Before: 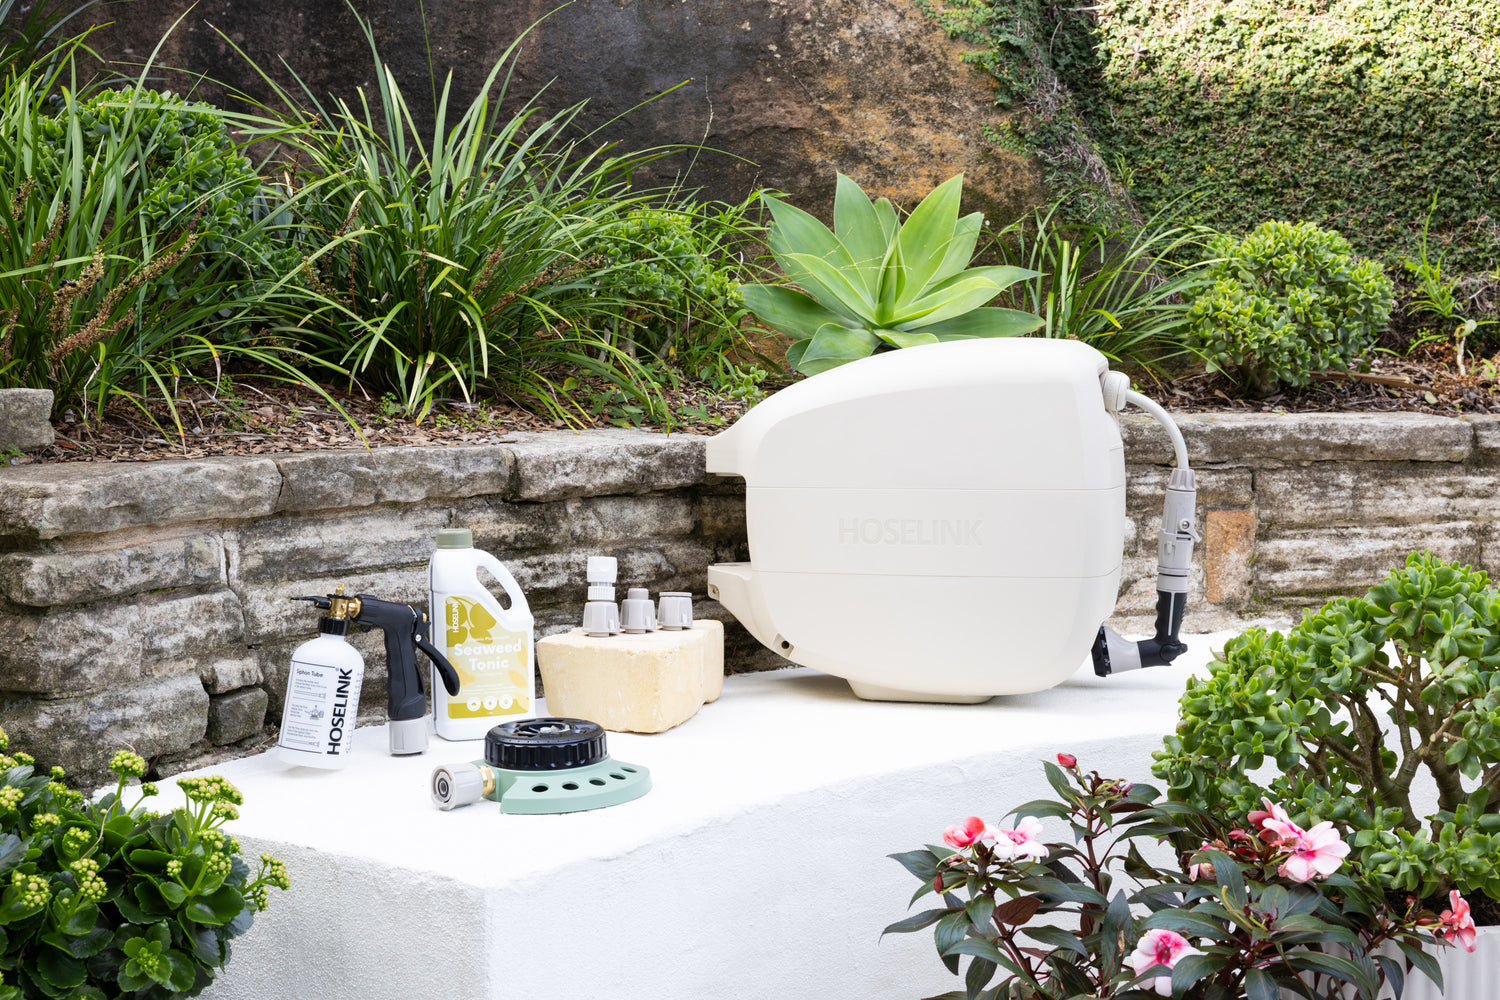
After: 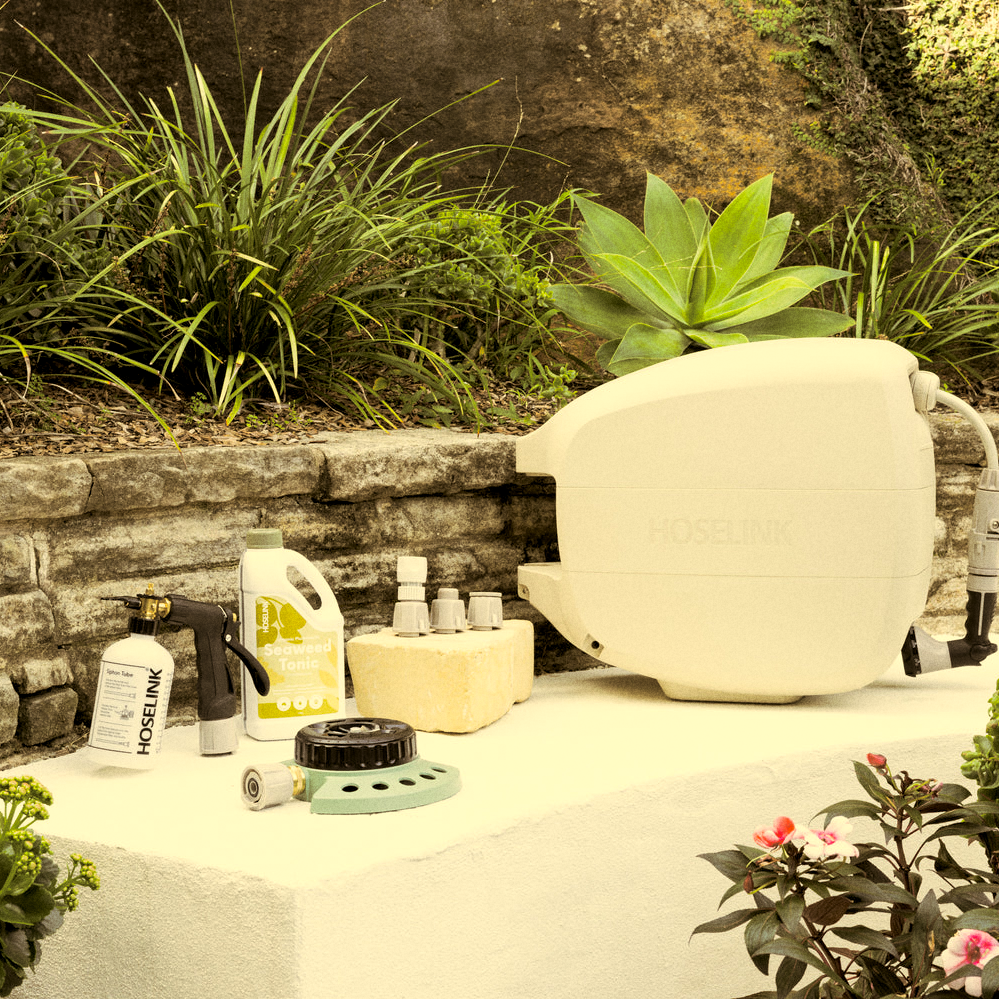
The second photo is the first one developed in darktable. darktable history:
white balance: emerald 1
crop and rotate: left 12.673%, right 20.66%
grain: coarseness 22.88 ISO
color correction: highlights a* 0.162, highlights b* 29.53, shadows a* -0.162, shadows b* 21.09
split-toning: shadows › hue 32.4°, shadows › saturation 0.51, highlights › hue 180°, highlights › saturation 0, balance -60.17, compress 55.19%
